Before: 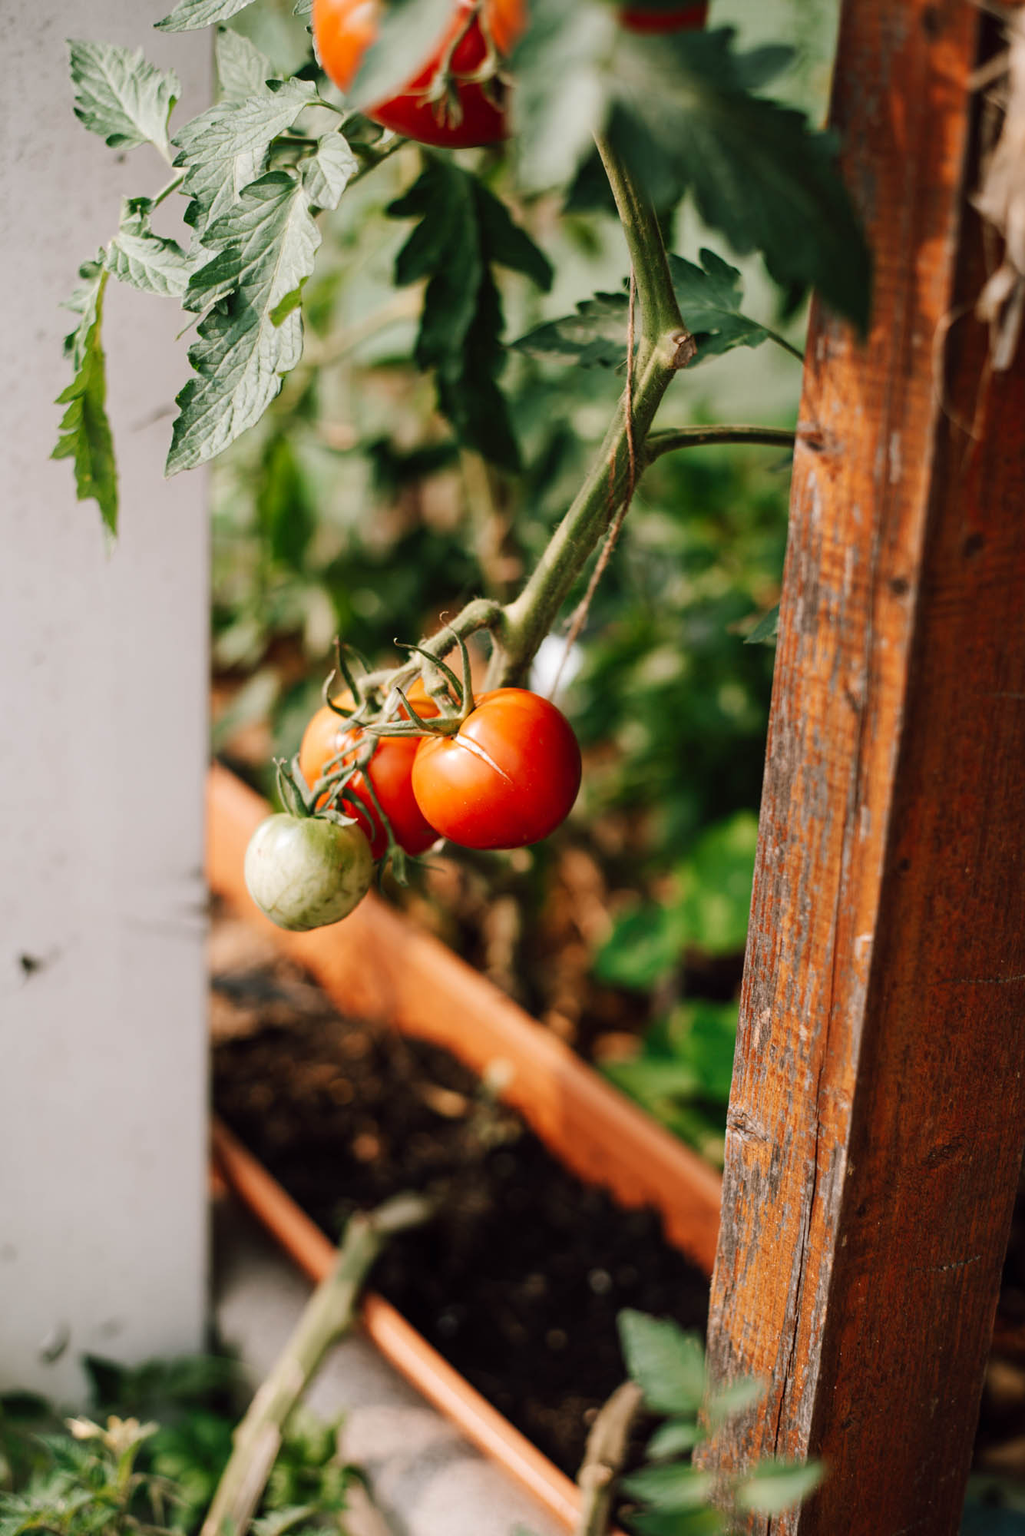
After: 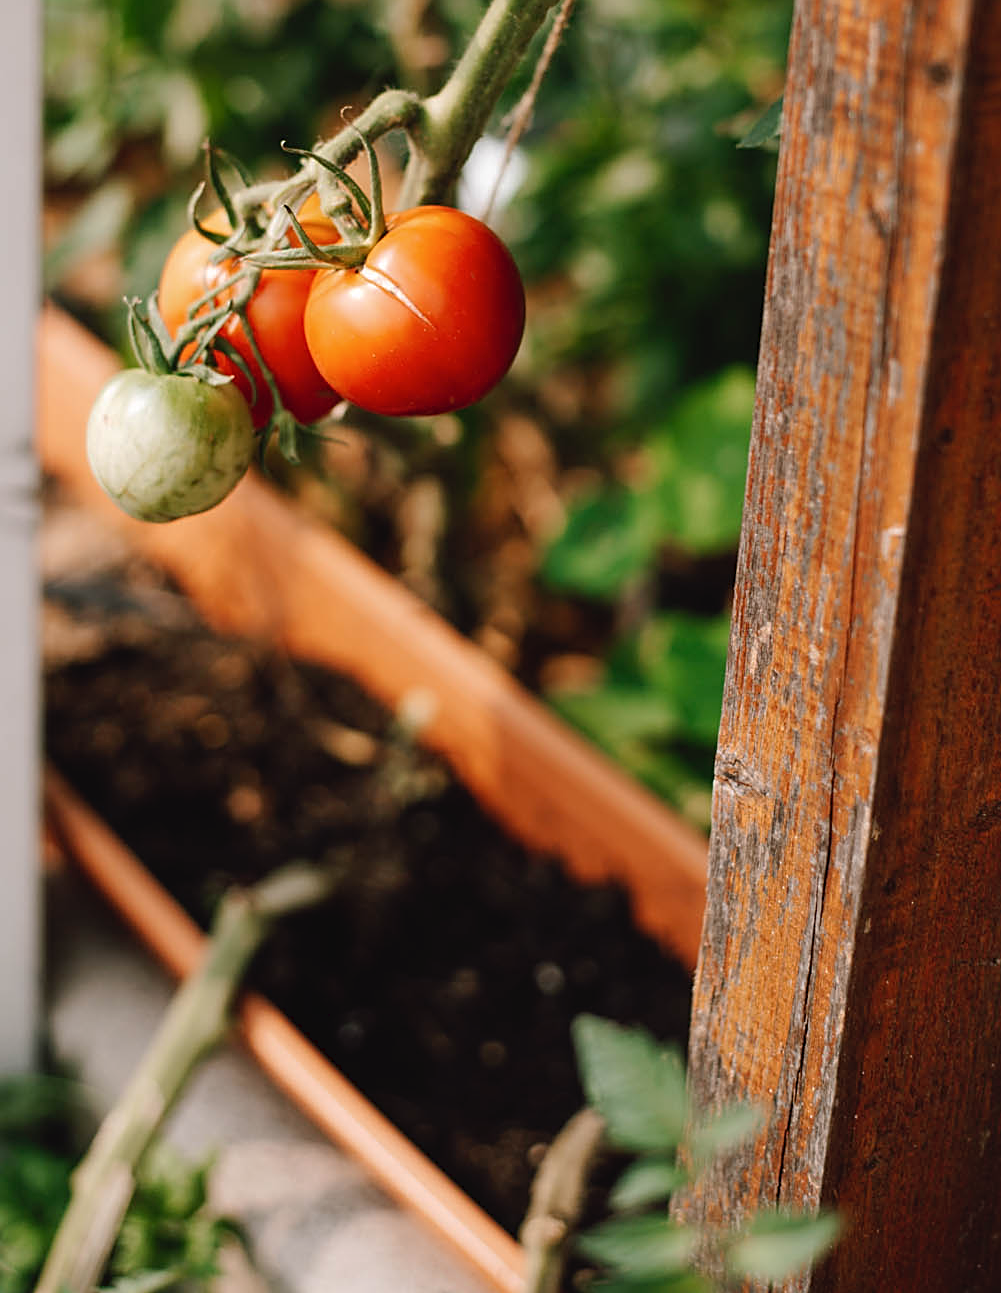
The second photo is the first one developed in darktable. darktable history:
sharpen: on, module defaults
tone curve: curves: ch0 [(0, 0) (0.003, 0.032) (0.011, 0.034) (0.025, 0.039) (0.044, 0.055) (0.069, 0.078) (0.1, 0.111) (0.136, 0.147) (0.177, 0.191) (0.224, 0.238) (0.277, 0.291) (0.335, 0.35) (0.399, 0.41) (0.468, 0.48) (0.543, 0.547) (0.623, 0.621) (0.709, 0.699) (0.801, 0.789) (0.898, 0.884) (1, 1)], preserve colors none
crop and rotate: left 17.441%, top 34.531%, right 7.557%, bottom 0.802%
